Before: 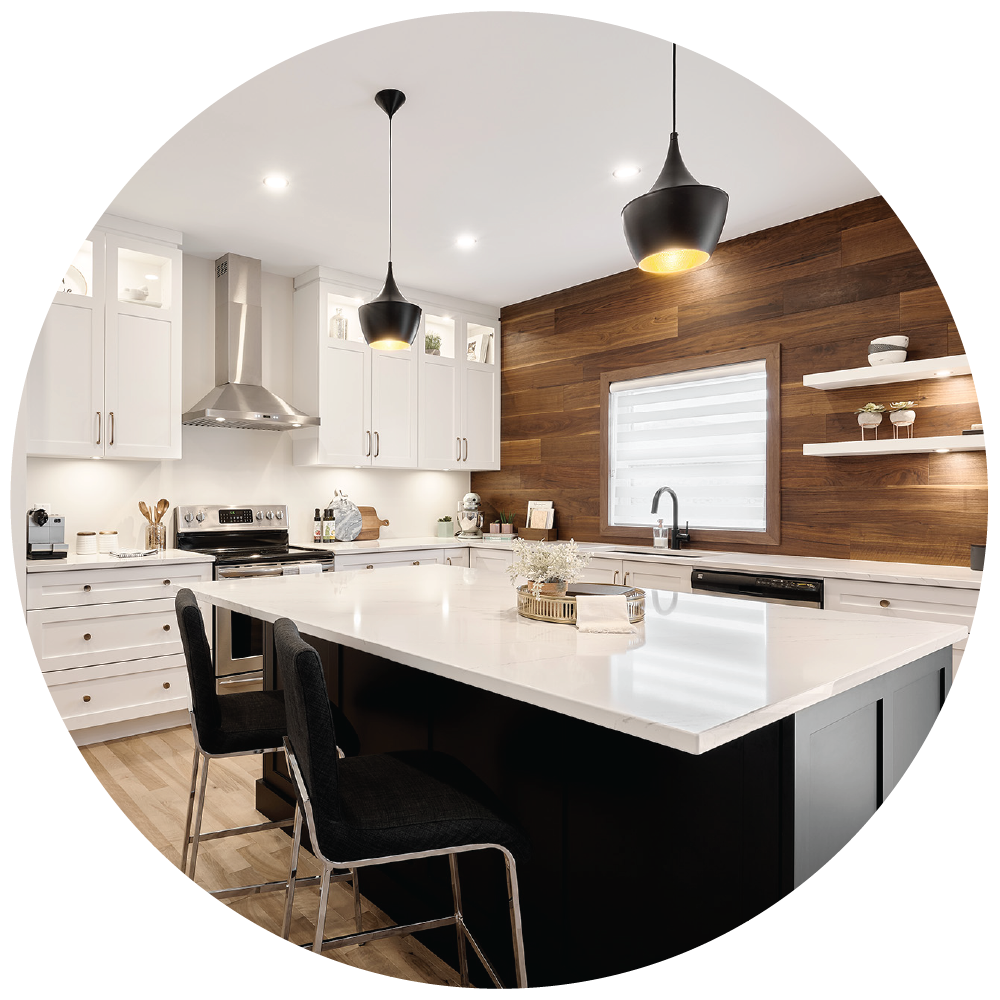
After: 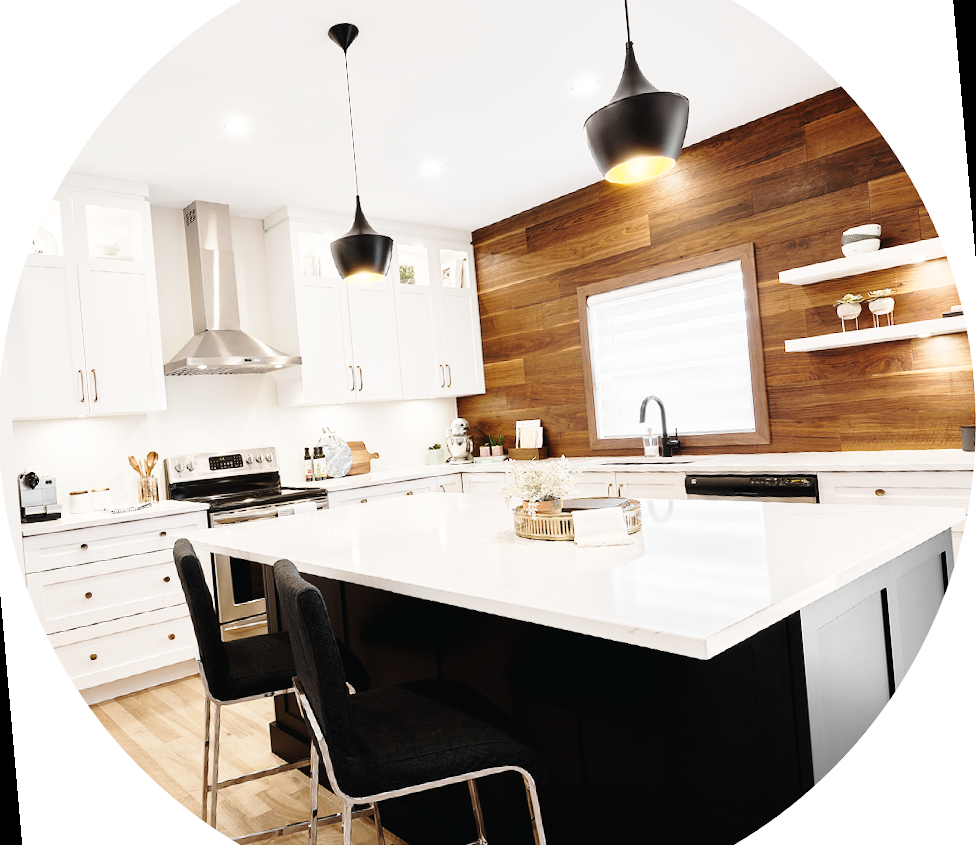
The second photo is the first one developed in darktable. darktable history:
rotate and perspective: rotation -5°, crop left 0.05, crop right 0.952, crop top 0.11, crop bottom 0.89
base curve: curves: ch0 [(0, 0) (0.028, 0.03) (0.121, 0.232) (0.46, 0.748) (0.859, 0.968) (1, 1)], preserve colors none
